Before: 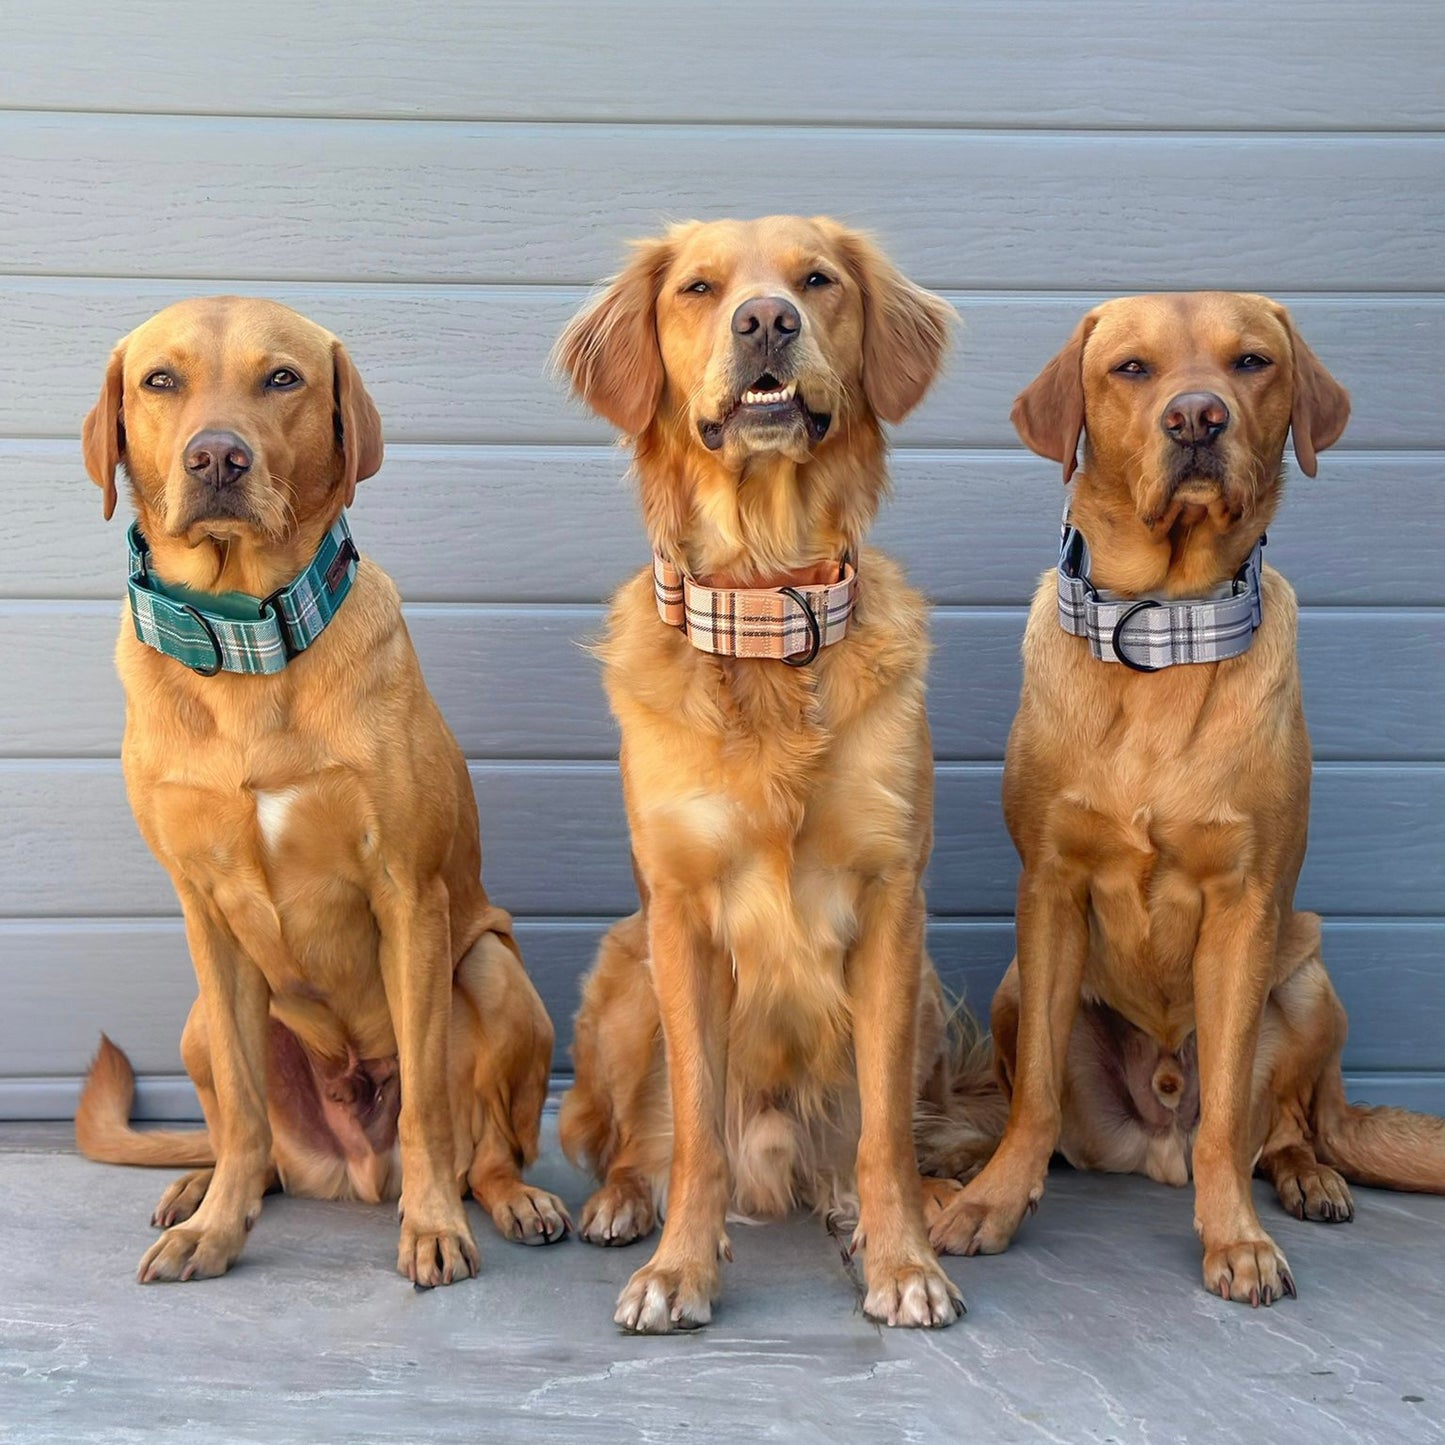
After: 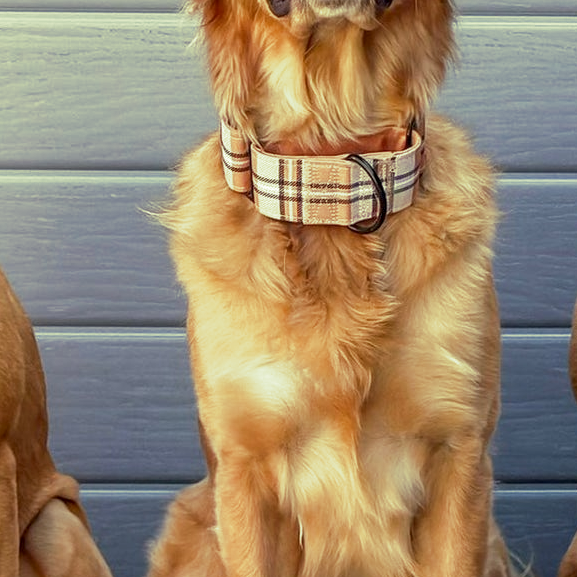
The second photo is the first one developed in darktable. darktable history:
crop: left 30%, top 30%, right 30%, bottom 30%
split-toning: shadows › hue 290.82°, shadows › saturation 0.34, highlights › saturation 0.38, balance 0, compress 50%
local contrast: on, module defaults
